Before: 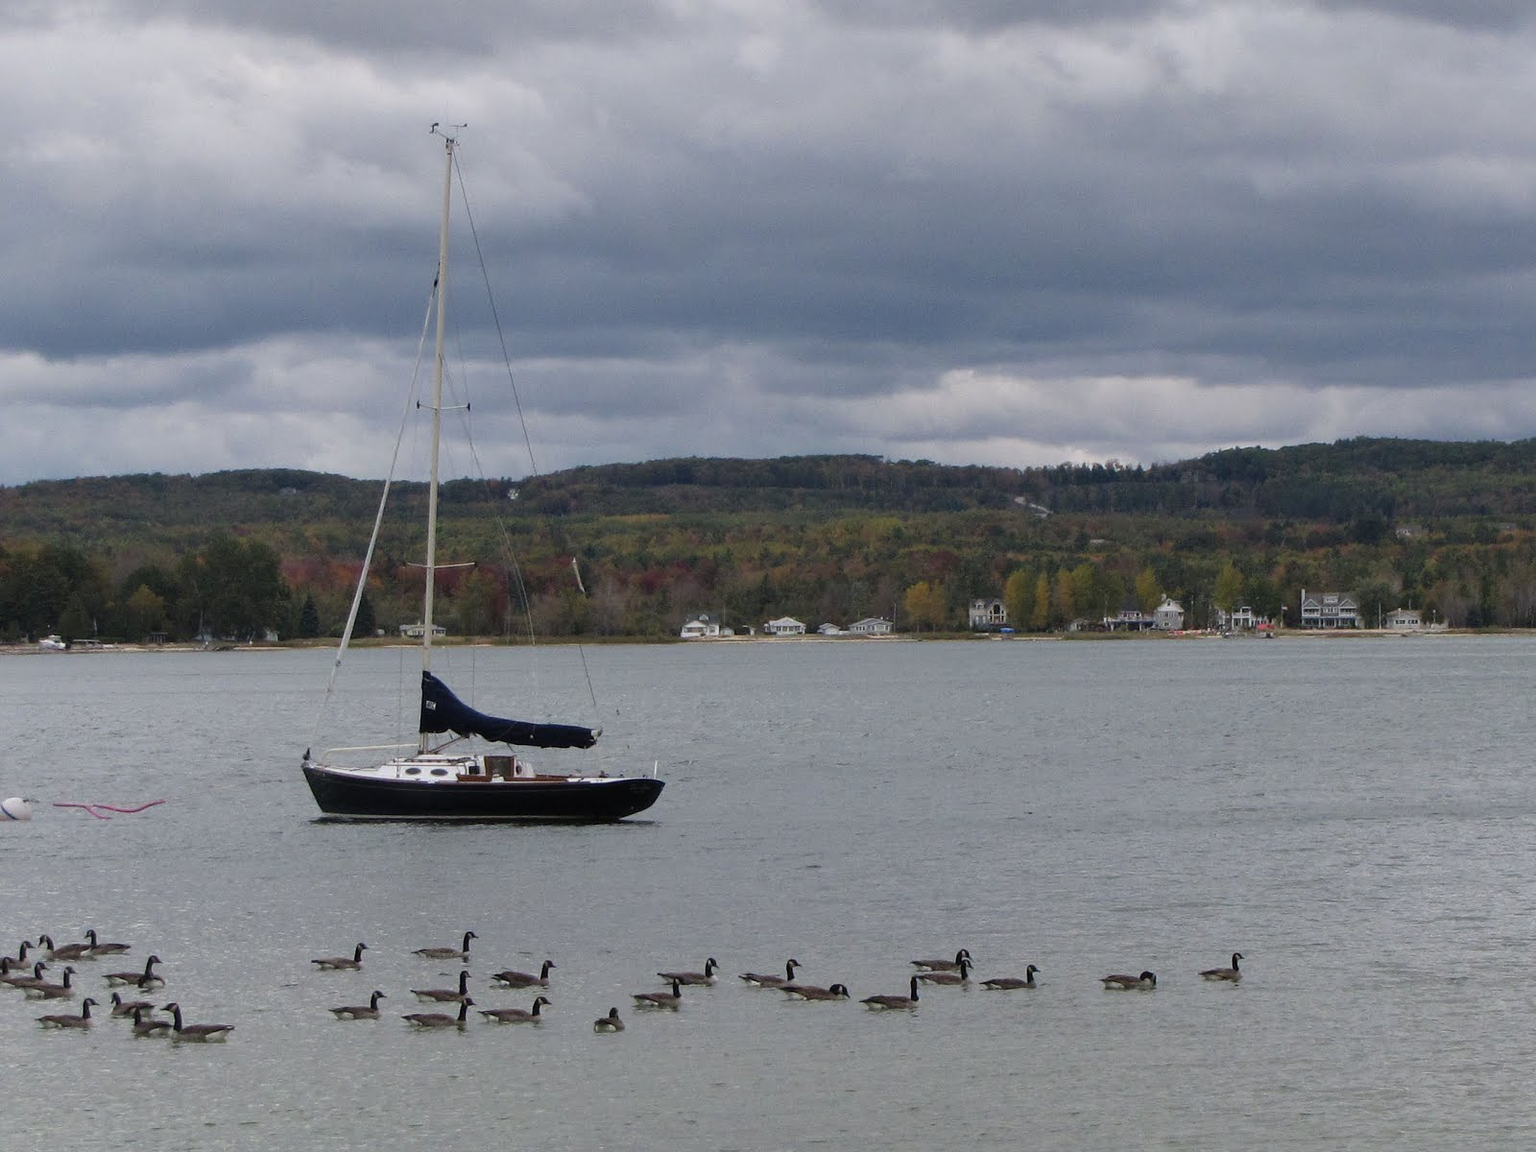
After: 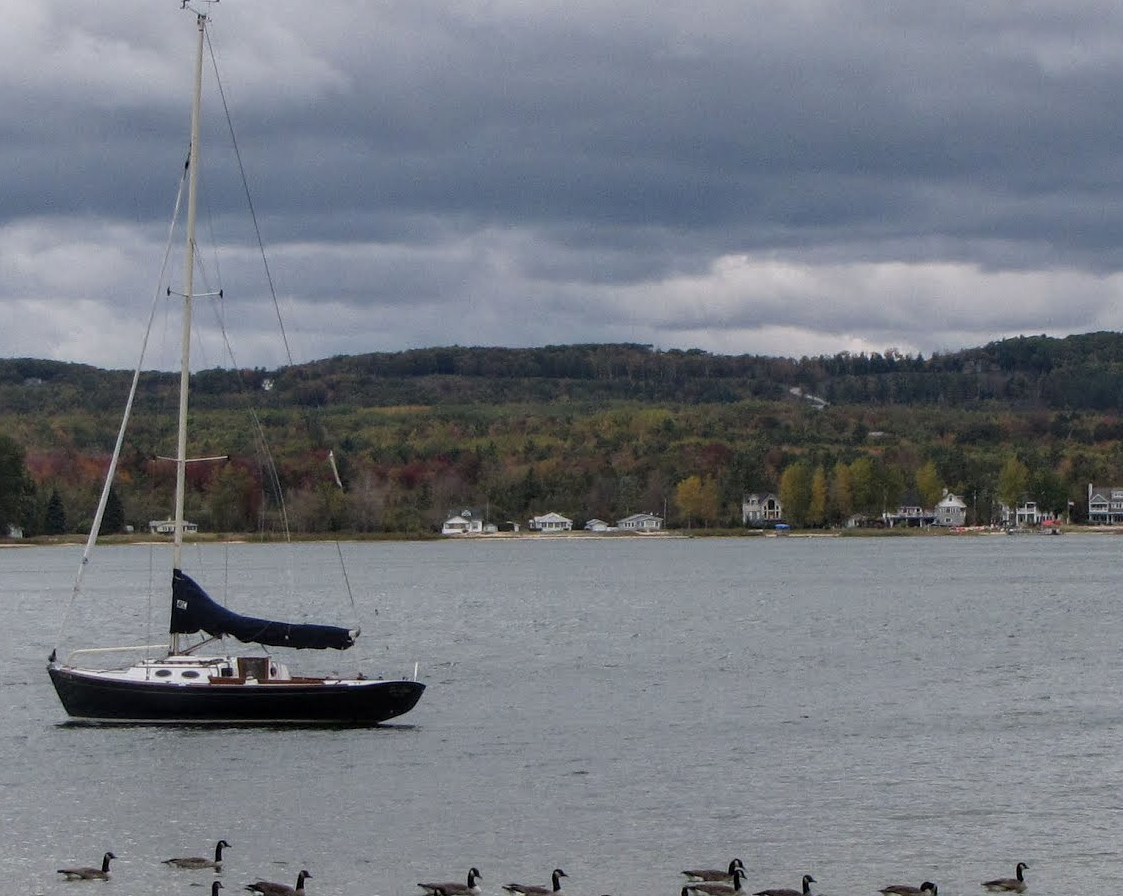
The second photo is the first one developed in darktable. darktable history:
crop and rotate: left 16.753%, top 10.906%, right 13.038%, bottom 14.37%
local contrast: on, module defaults
